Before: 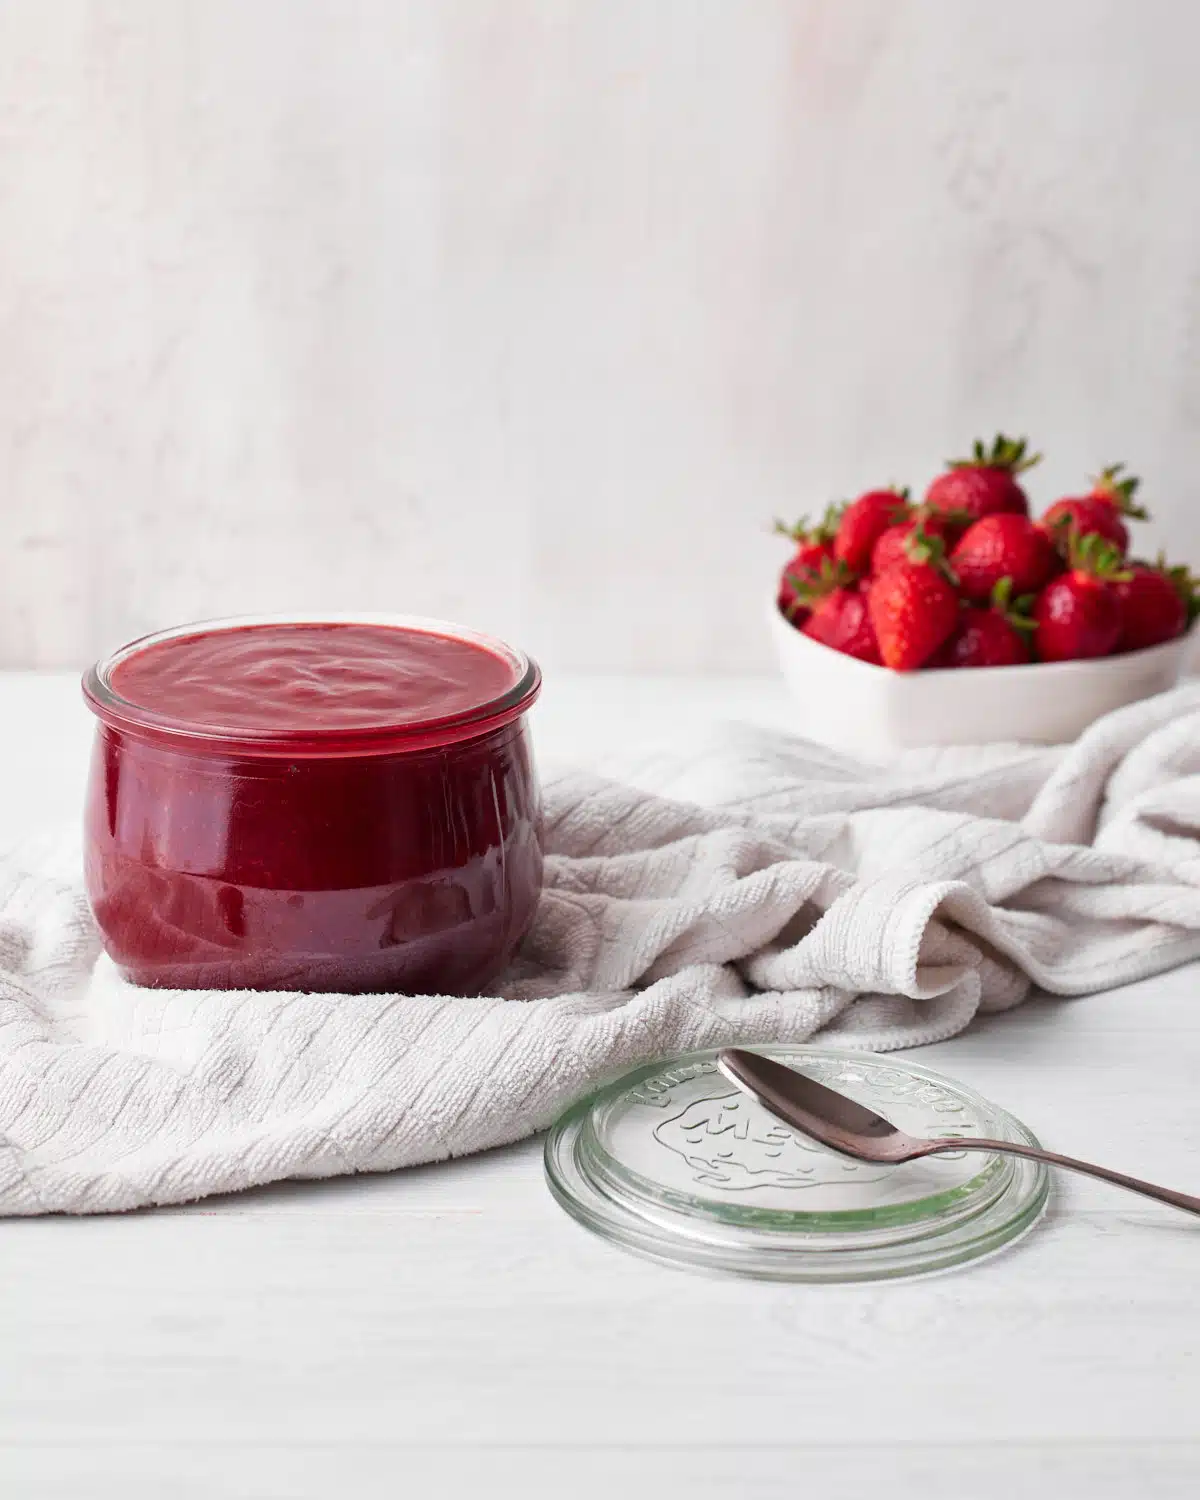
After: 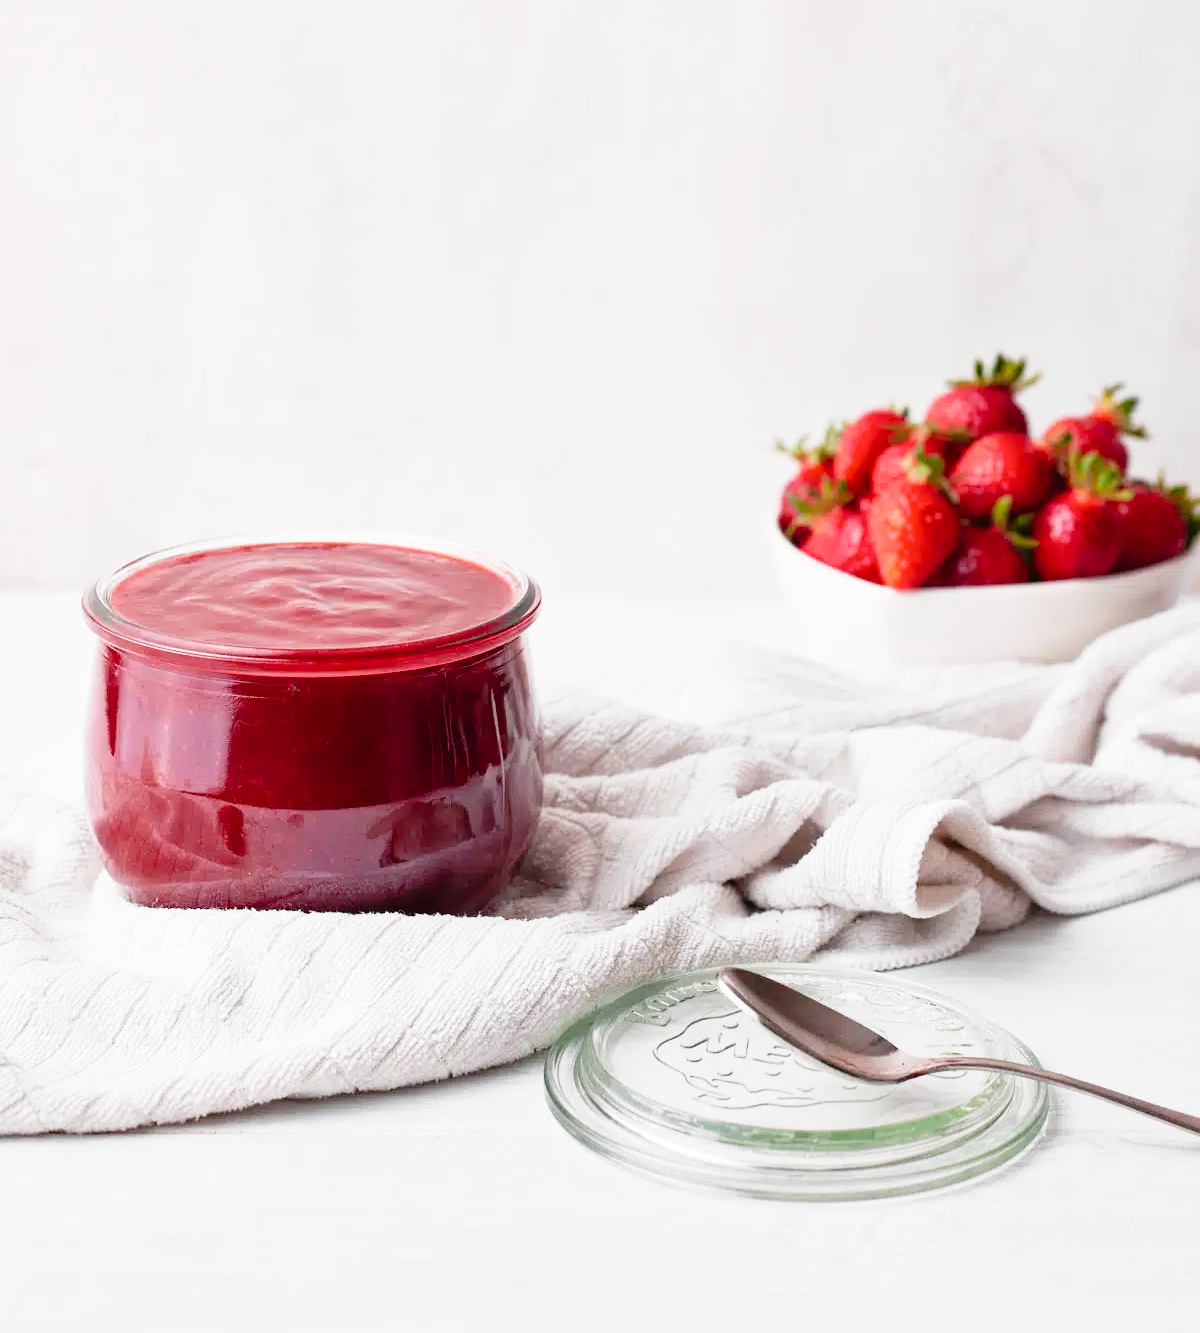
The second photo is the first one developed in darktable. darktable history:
crop and rotate: top 5.441%, bottom 5.68%
exposure: exposure 0.229 EV, compensate highlight preservation false
tone curve: curves: ch0 [(0, 0.008) (0.107, 0.091) (0.278, 0.351) (0.457, 0.562) (0.628, 0.738) (0.839, 0.909) (0.998, 0.978)]; ch1 [(0, 0) (0.437, 0.408) (0.474, 0.479) (0.502, 0.5) (0.527, 0.519) (0.561, 0.575) (0.608, 0.665) (0.669, 0.748) (0.859, 0.899) (1, 1)]; ch2 [(0, 0) (0.33, 0.301) (0.421, 0.443) (0.473, 0.498) (0.502, 0.504) (0.522, 0.527) (0.549, 0.583) (0.644, 0.703) (1, 1)], preserve colors none
